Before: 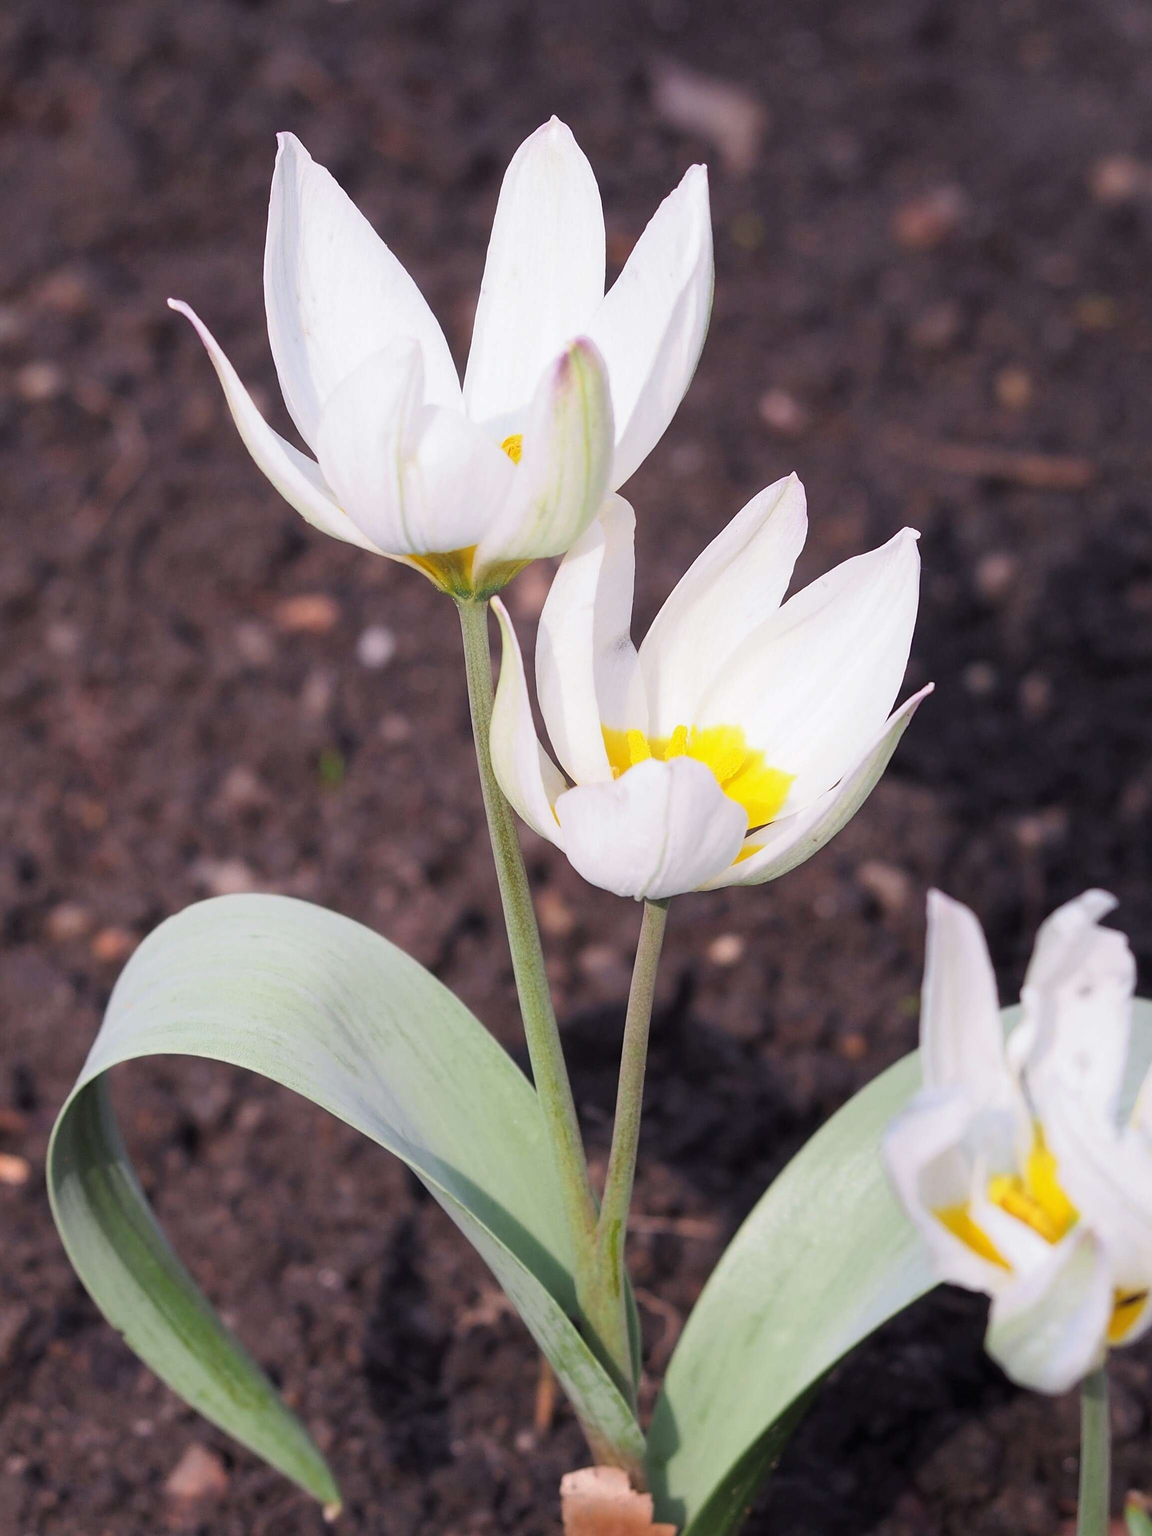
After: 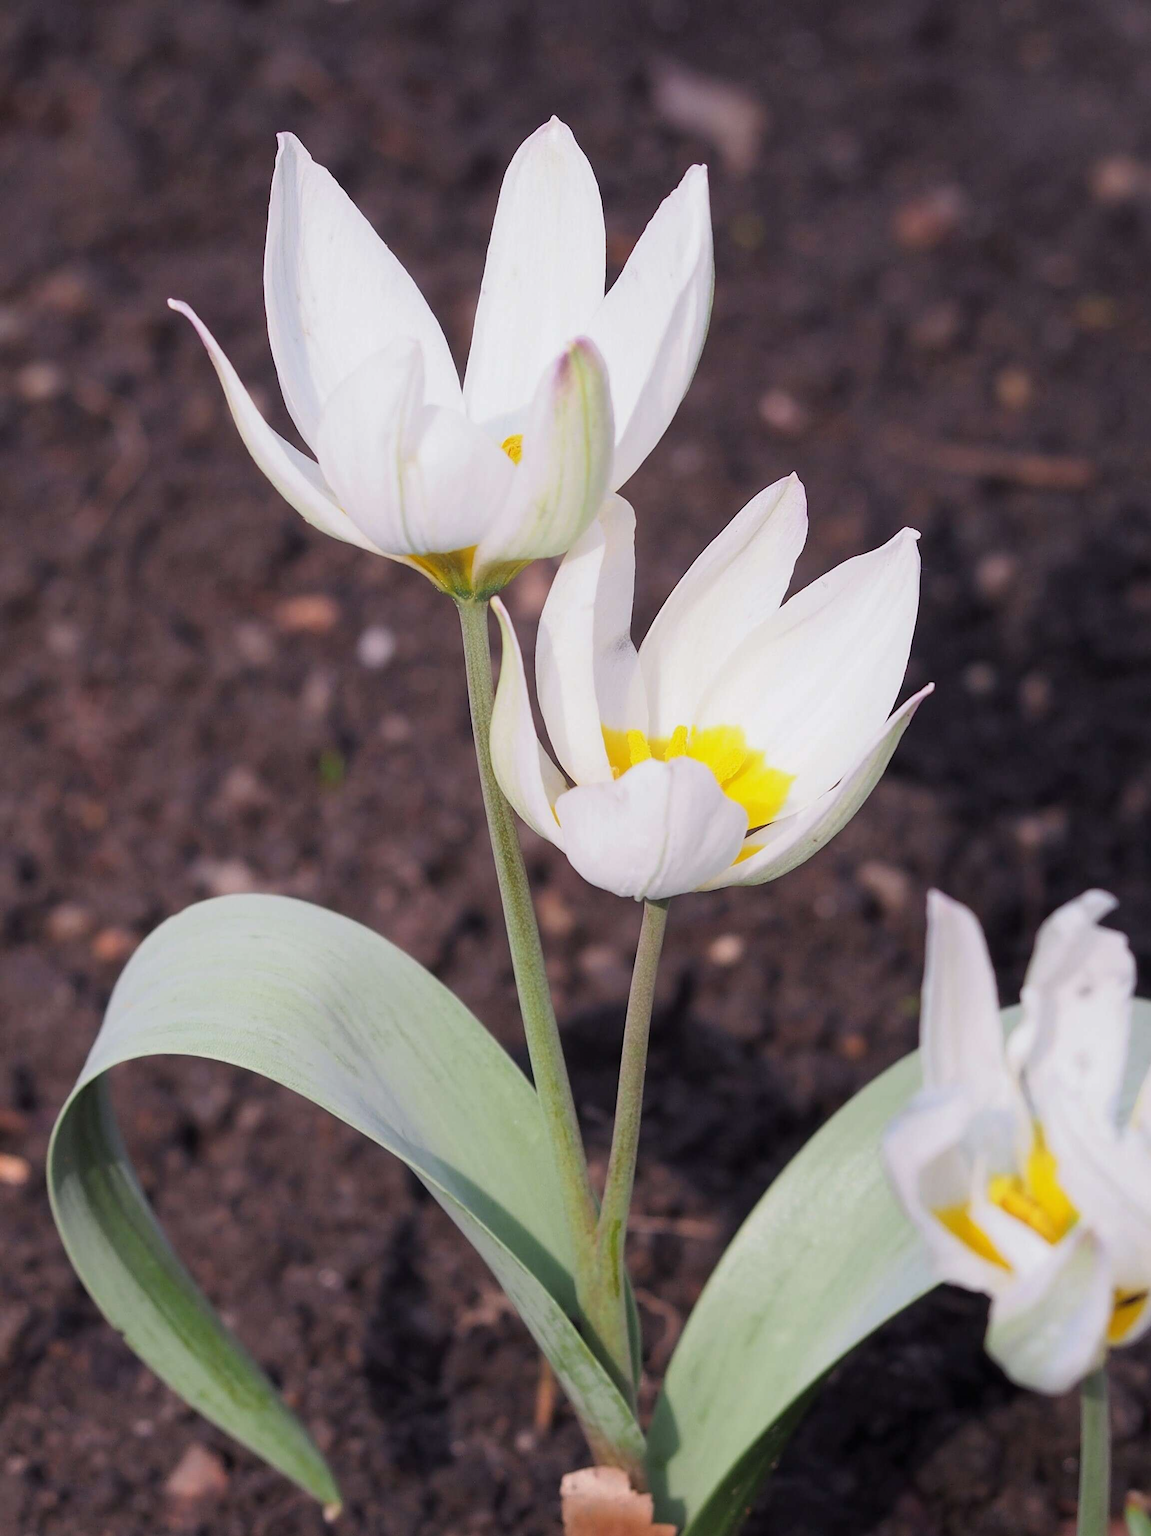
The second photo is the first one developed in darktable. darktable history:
exposure: exposure -0.174 EV, compensate exposure bias true, compensate highlight preservation false
